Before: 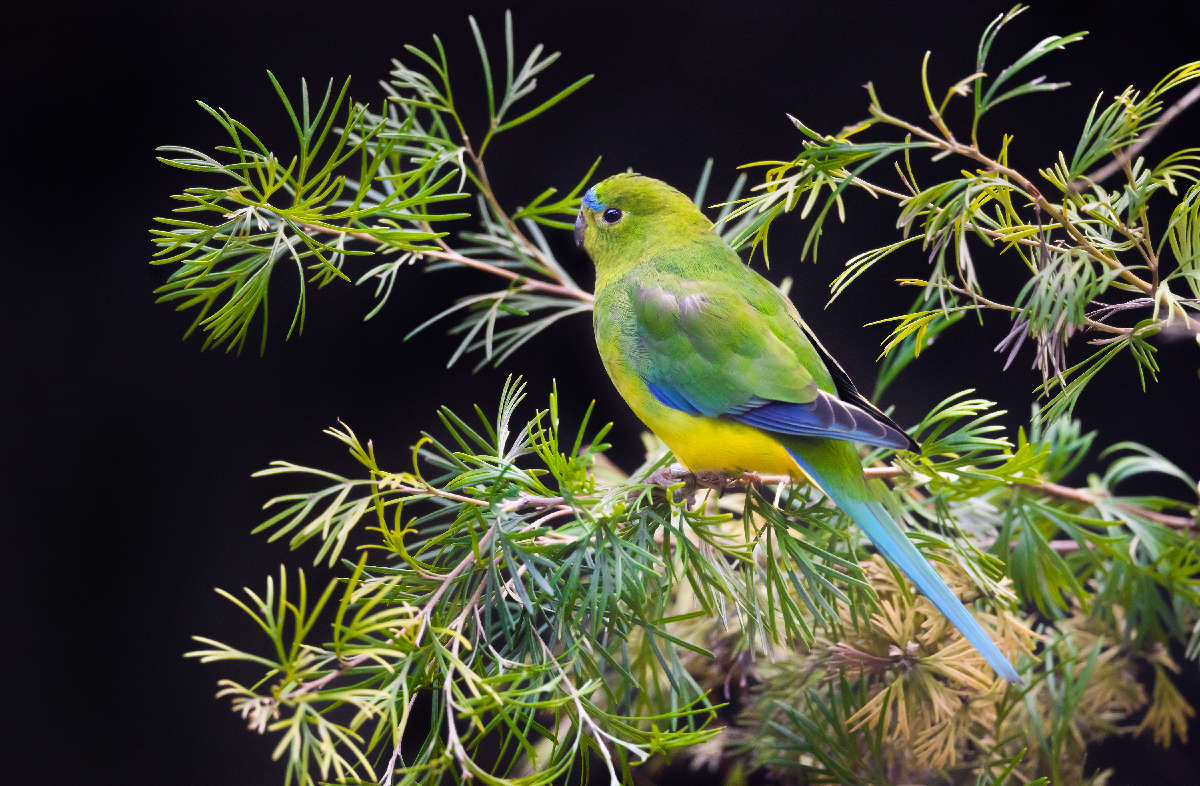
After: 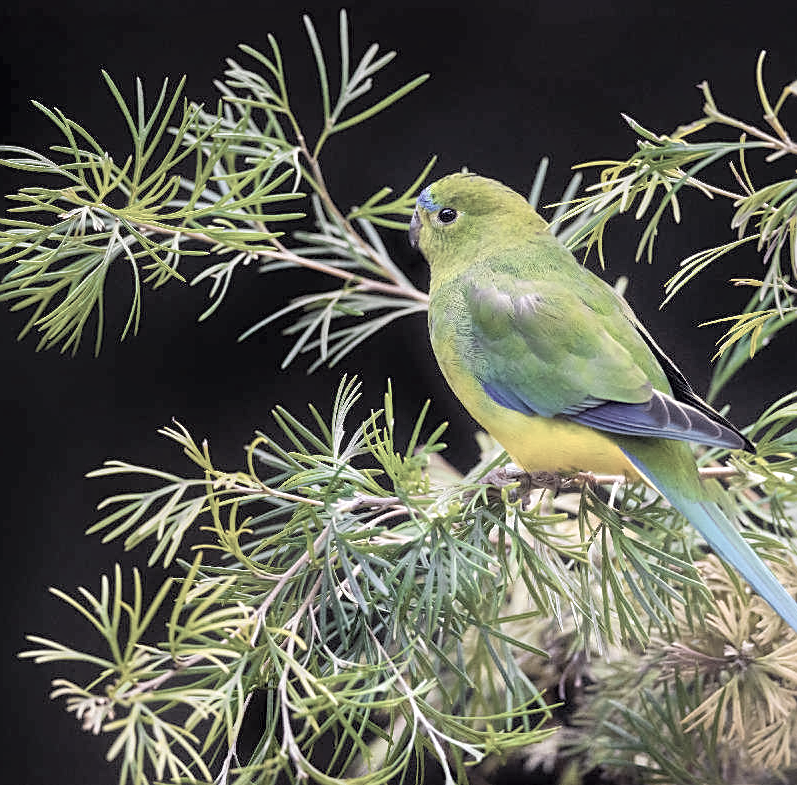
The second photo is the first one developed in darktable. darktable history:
crop and rotate: left 13.759%, right 19.757%
exposure: black level correction 0.001, compensate highlight preservation false
local contrast: on, module defaults
contrast brightness saturation: brightness 0.187, saturation -0.488
sharpen: on, module defaults
